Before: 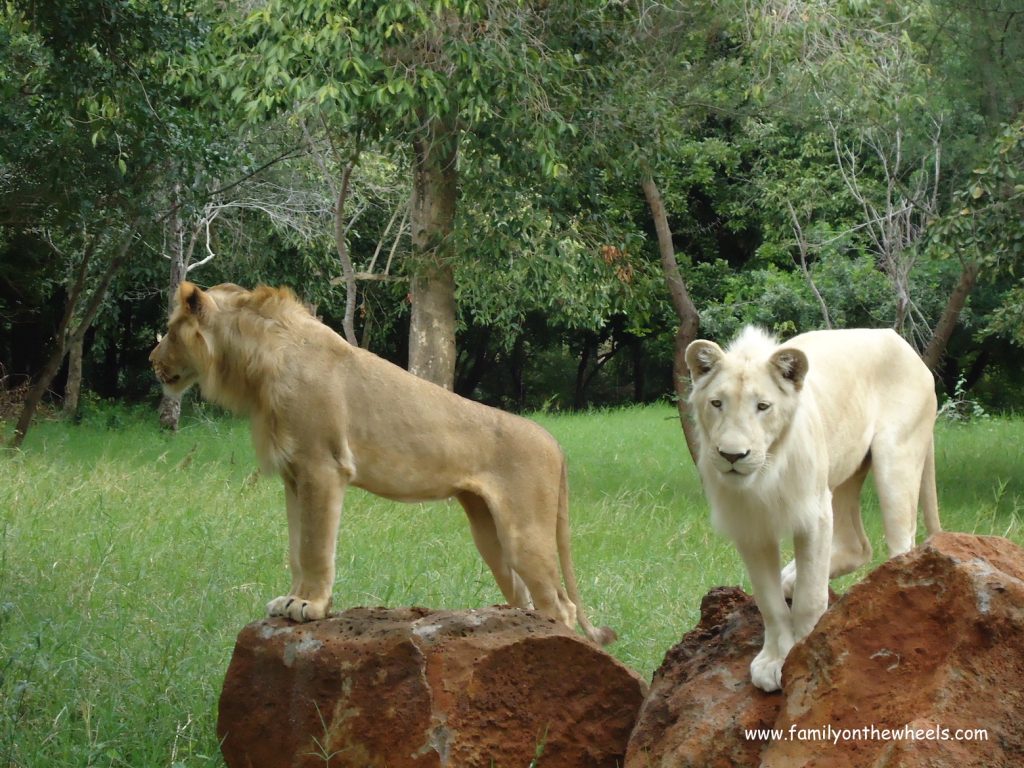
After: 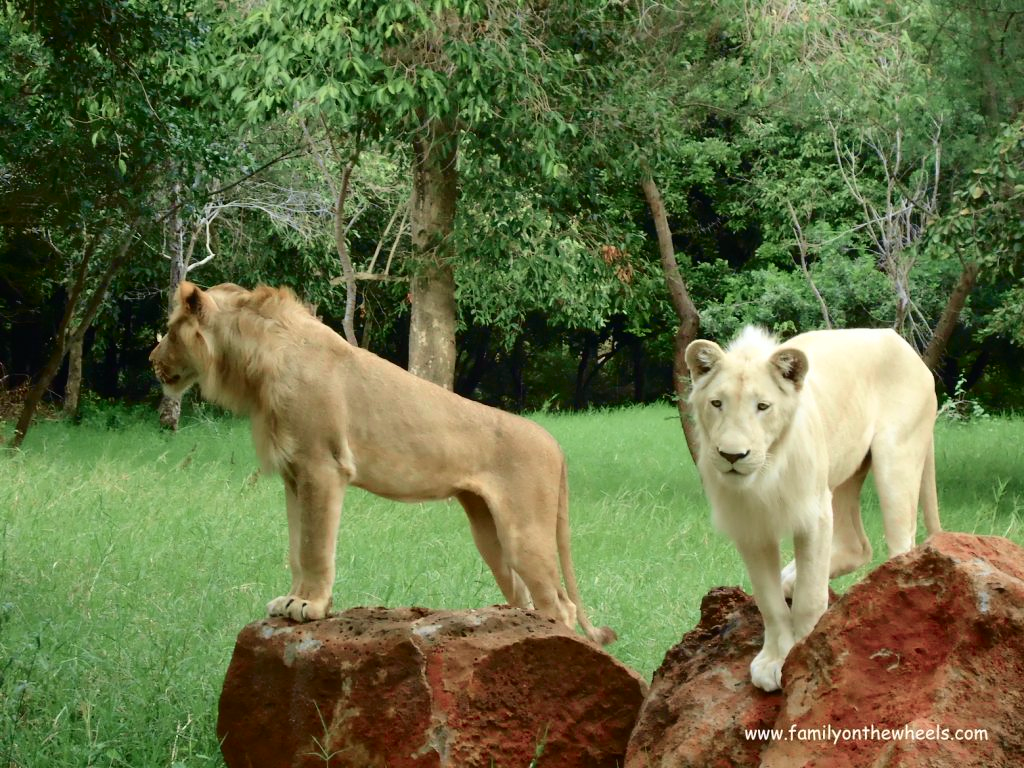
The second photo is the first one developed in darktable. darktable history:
tone curve: curves: ch0 [(0, 0) (0.033, 0.016) (0.171, 0.127) (0.33, 0.331) (0.432, 0.475) (0.601, 0.665) (0.843, 0.876) (1, 1)]; ch1 [(0, 0) (0.339, 0.349) (0.445, 0.42) (0.476, 0.47) (0.501, 0.499) (0.516, 0.525) (0.548, 0.563) (0.584, 0.633) (0.728, 0.746) (1, 1)]; ch2 [(0, 0) (0.327, 0.324) (0.417, 0.44) (0.46, 0.453) (0.502, 0.498) (0.517, 0.524) (0.53, 0.554) (0.579, 0.599) (0.745, 0.704) (1, 1)], color space Lab, independent channels, preserve colors none
